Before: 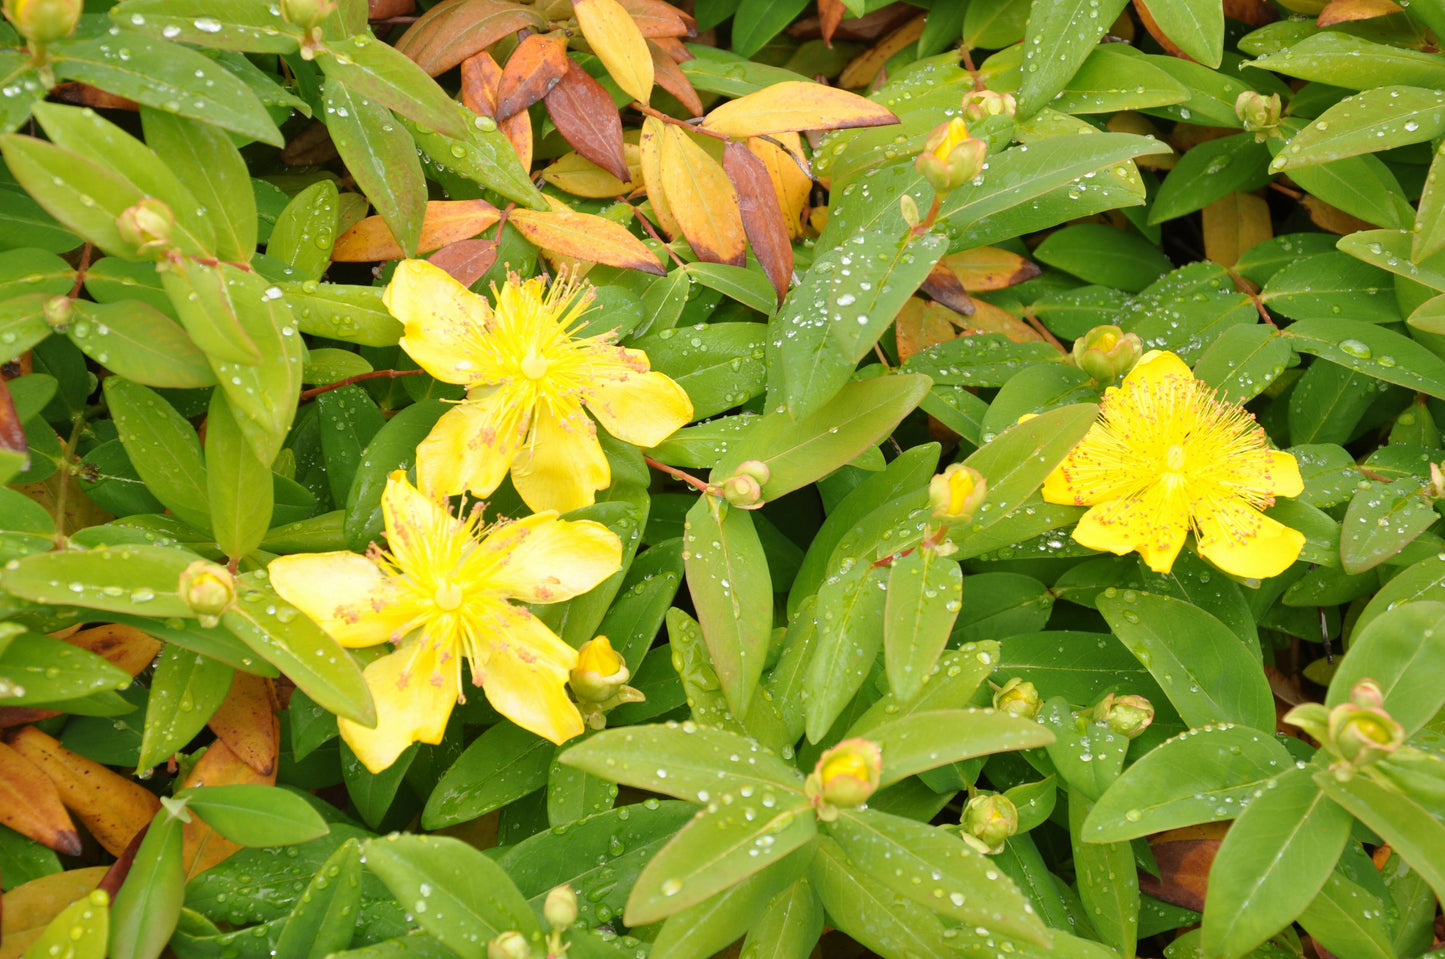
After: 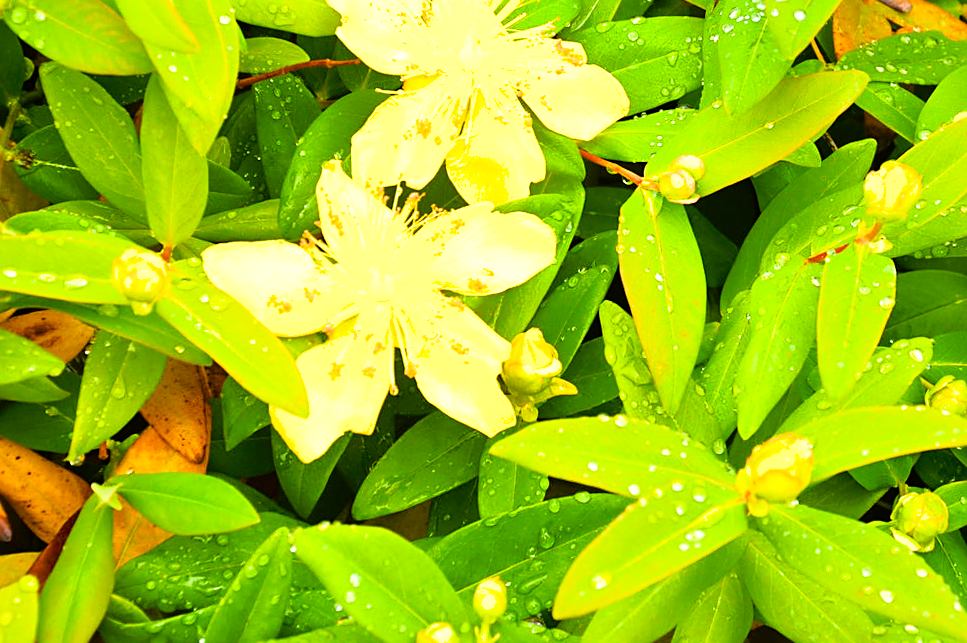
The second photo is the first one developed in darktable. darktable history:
shadows and highlights: on, module defaults
crop and rotate: angle -0.748°, left 3.658%, top 31.614%, right 28.07%
color balance rgb: perceptual saturation grading › global saturation 0.654%, perceptual saturation grading › highlights -18.084%, perceptual saturation grading › mid-tones 33.429%, perceptual saturation grading › shadows 50.542%, perceptual brilliance grading › highlights 14.422%, perceptual brilliance grading › mid-tones -5.829%, perceptual brilliance grading › shadows -26.961%, global vibrance 50.086%
sharpen: on, module defaults
base curve: curves: ch0 [(0, 0) (0, 0.001) (0.001, 0.001) (0.004, 0.002) (0.007, 0.004) (0.015, 0.013) (0.033, 0.045) (0.052, 0.096) (0.075, 0.17) (0.099, 0.241) (0.163, 0.42) (0.219, 0.55) (0.259, 0.616) (0.327, 0.722) (0.365, 0.765) (0.522, 0.873) (0.547, 0.881) (0.689, 0.919) (0.826, 0.952) (1, 1)]
